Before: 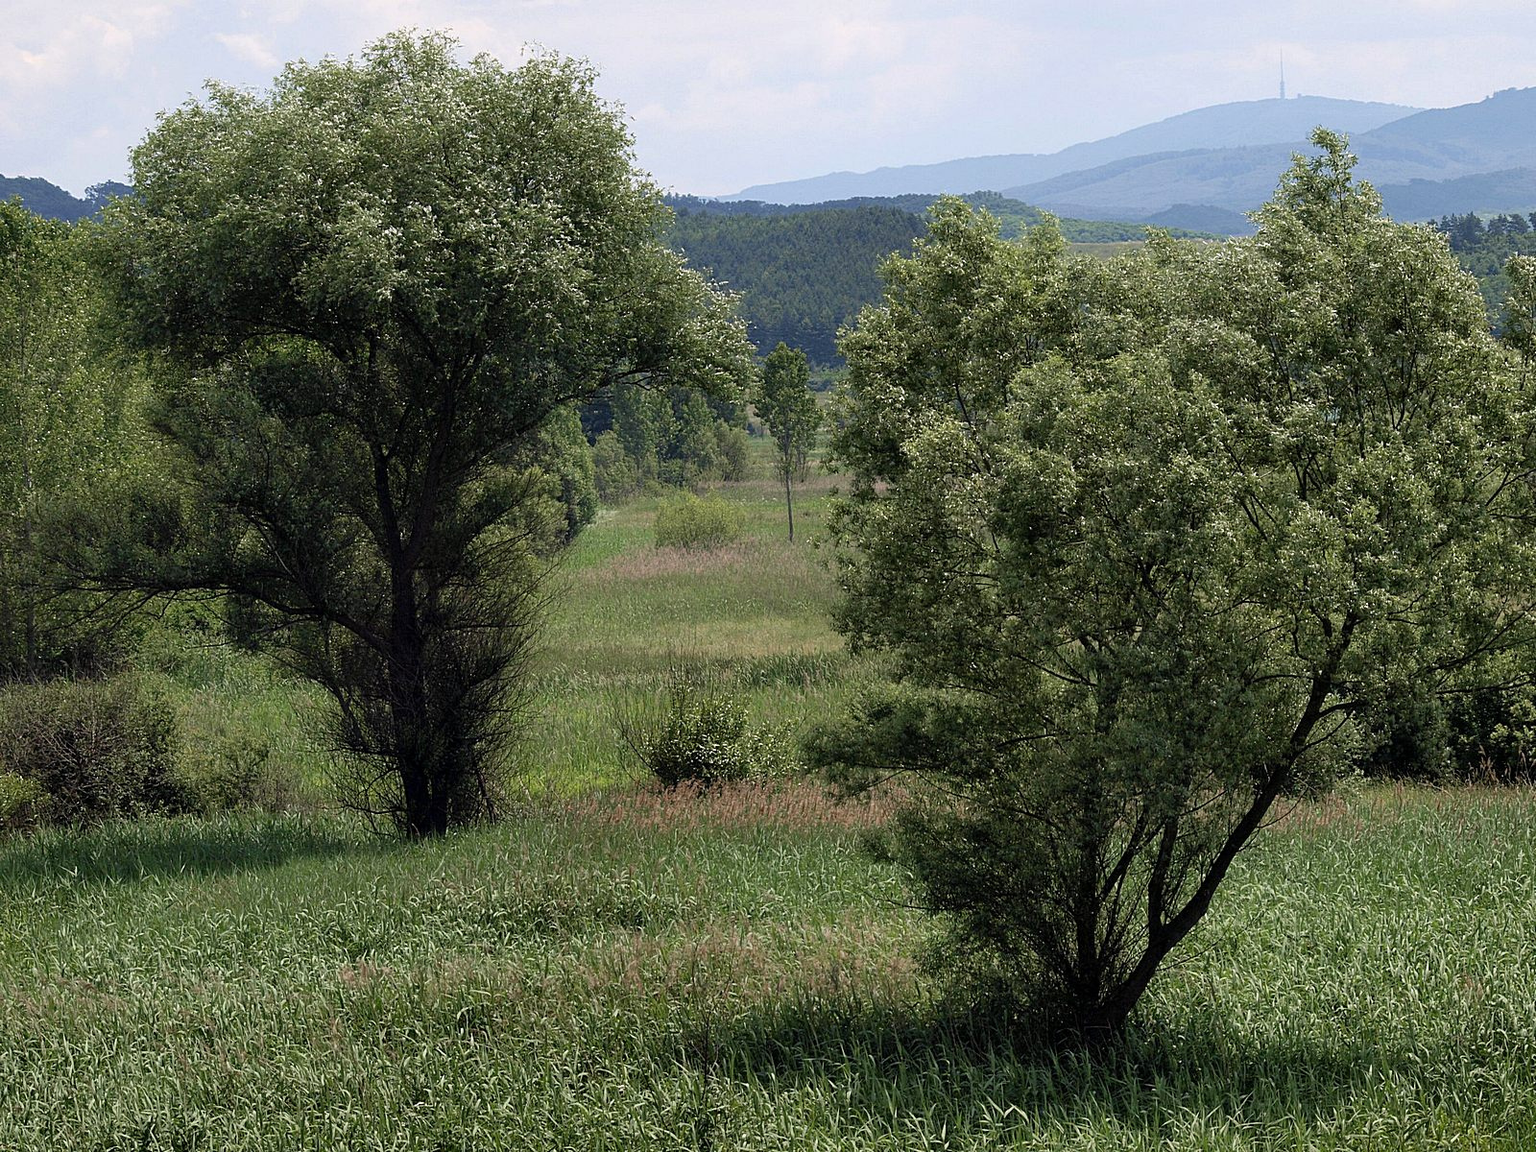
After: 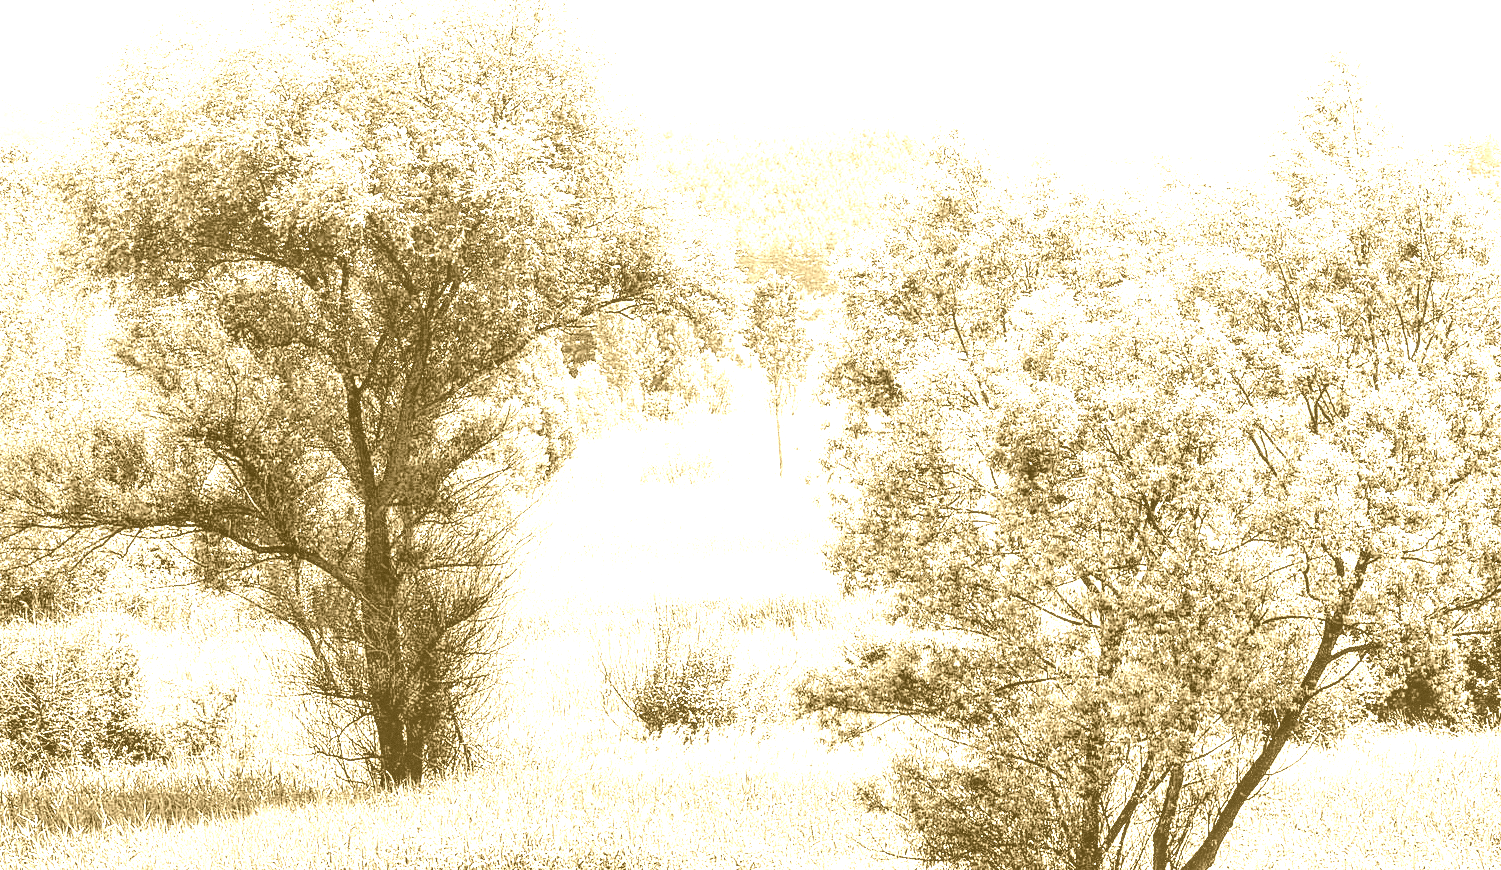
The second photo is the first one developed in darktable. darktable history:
colorize: hue 36°, source mix 100%
crop: left 2.737%, top 7.287%, right 3.421%, bottom 20.179%
local contrast: detail 130%
color correction: highlights a* -20.17, highlights b* 20.27, shadows a* 20.03, shadows b* -20.46, saturation 0.43
white balance: red 4.26, blue 1.802
grain: coarseness 7.08 ISO, strength 21.67%, mid-tones bias 59.58%
